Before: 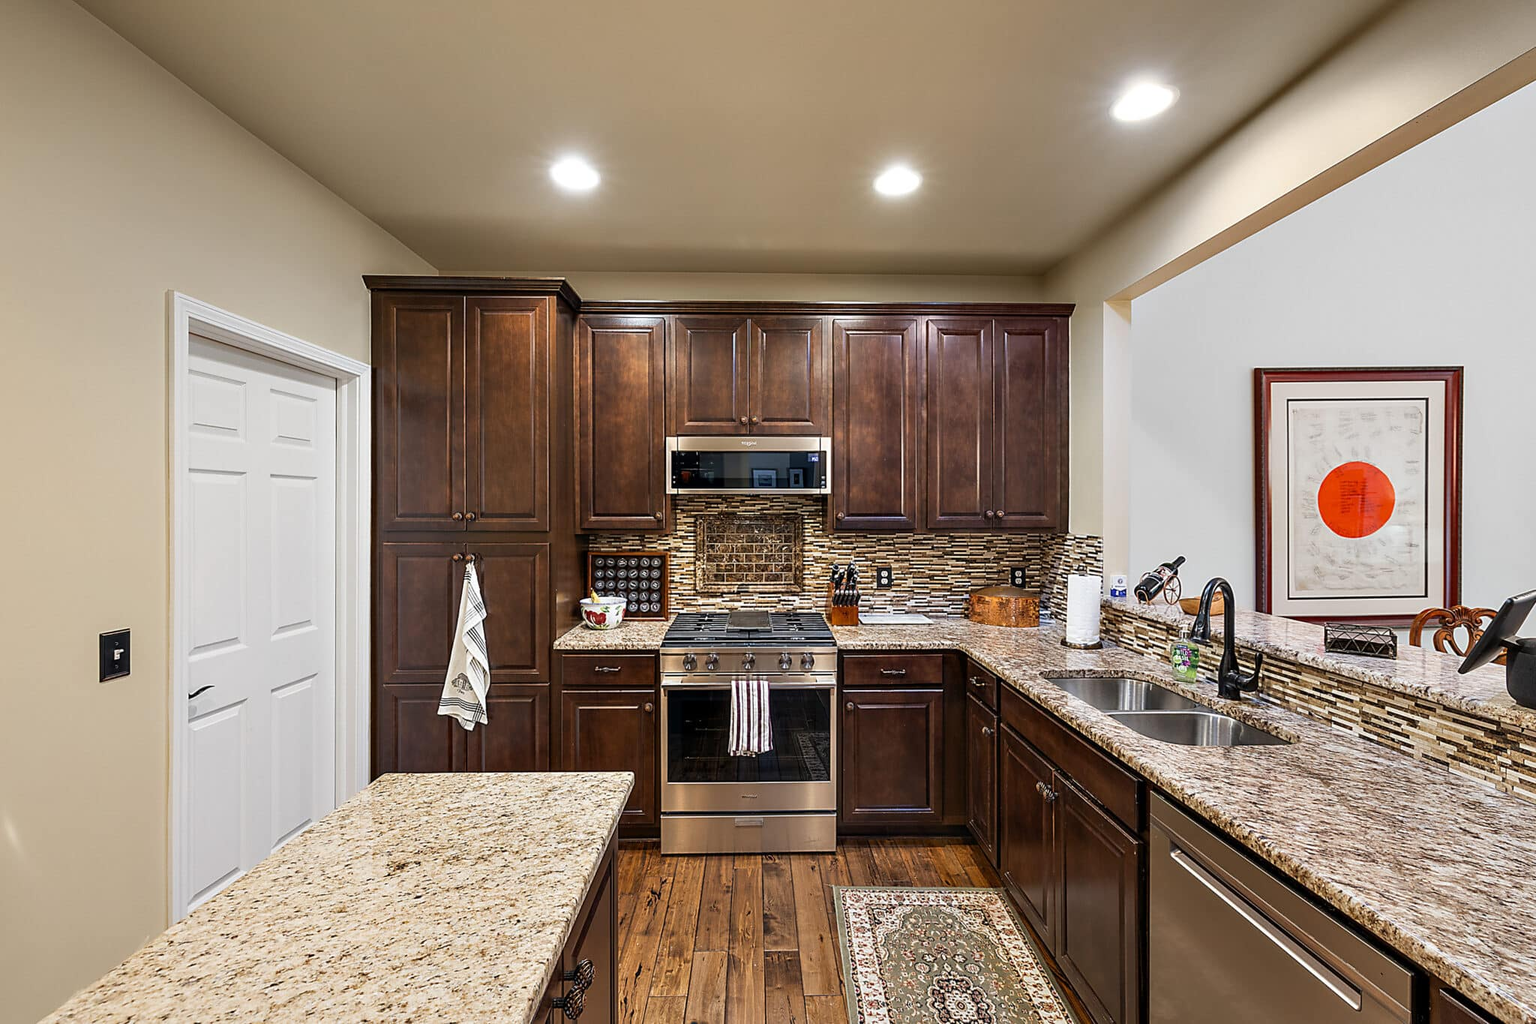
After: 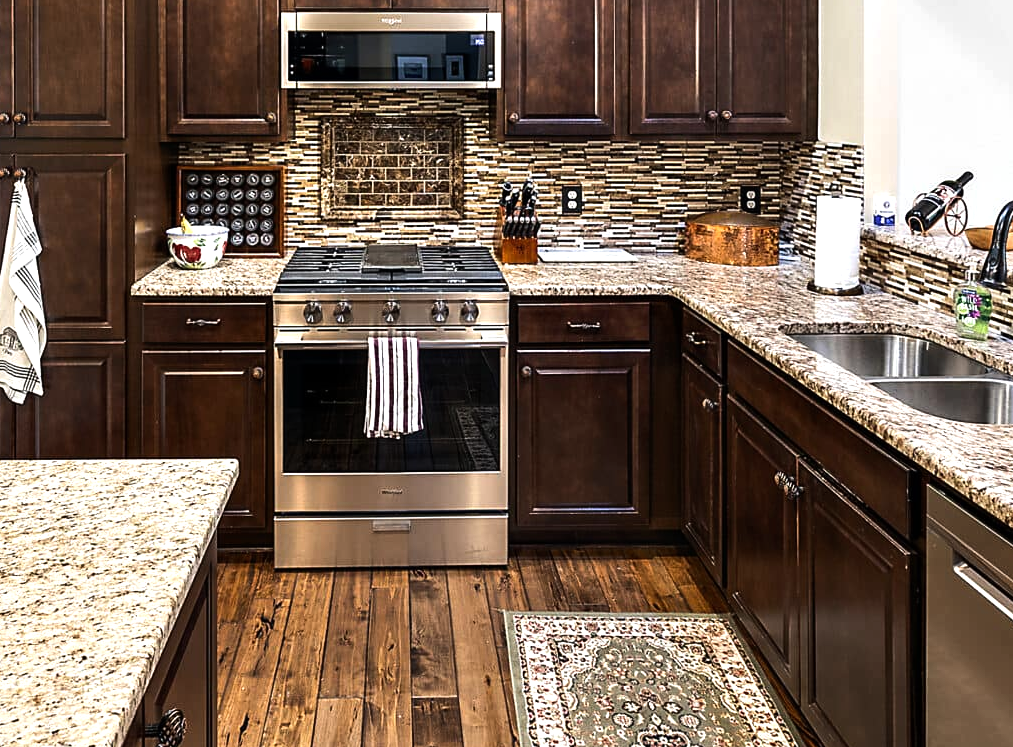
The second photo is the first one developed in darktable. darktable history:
tone equalizer: -8 EV -0.75 EV, -7 EV -0.7 EV, -6 EV -0.6 EV, -5 EV -0.4 EV, -3 EV 0.4 EV, -2 EV 0.6 EV, -1 EV 0.7 EV, +0 EV 0.75 EV, edges refinement/feathering 500, mask exposure compensation -1.57 EV, preserve details no
crop: left 29.672%, top 41.786%, right 20.851%, bottom 3.487%
